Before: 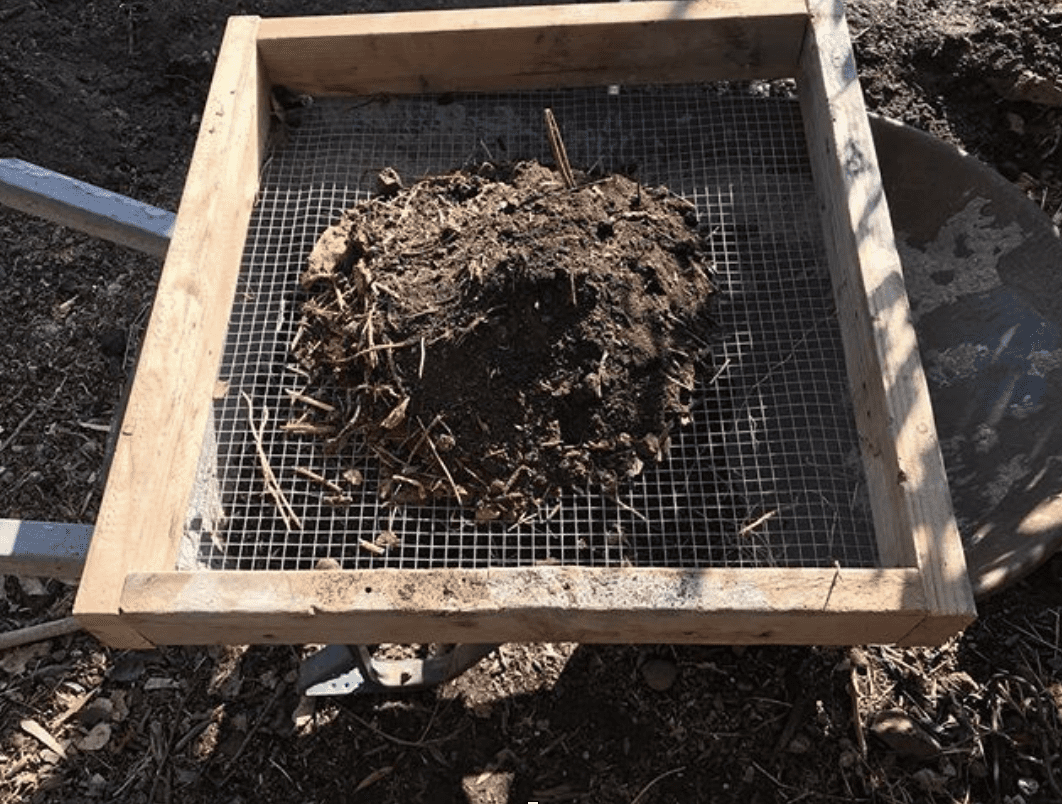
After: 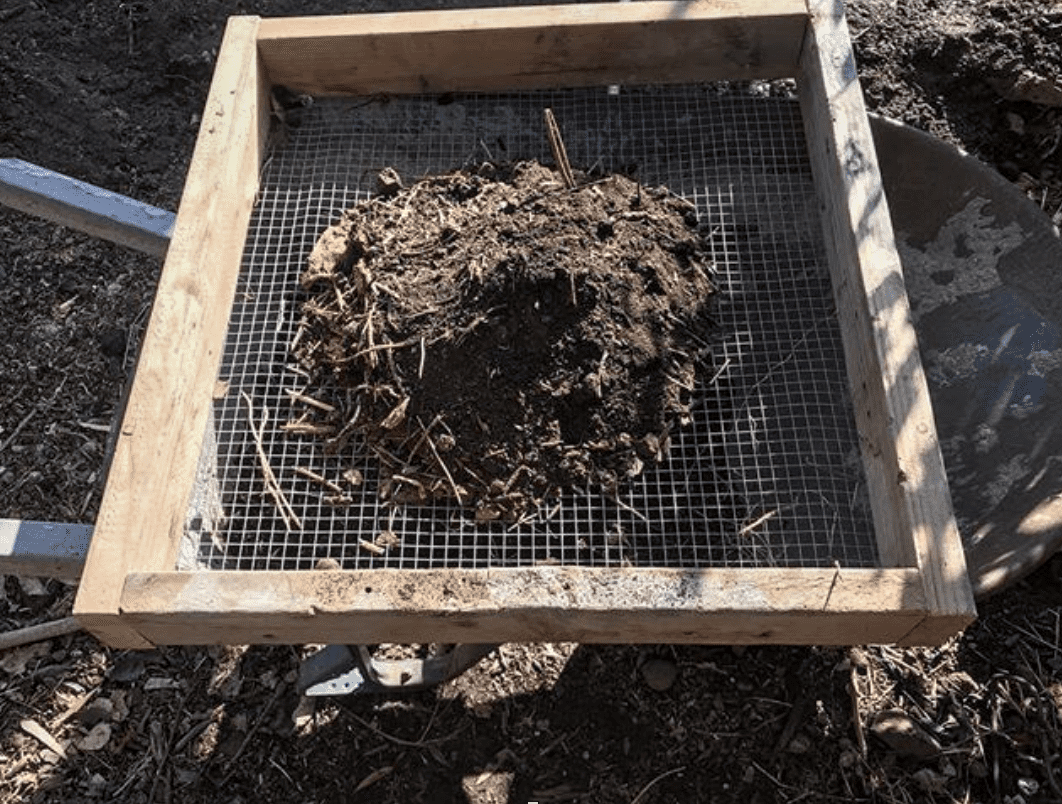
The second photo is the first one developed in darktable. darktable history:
white balance: red 0.982, blue 1.018
local contrast: on, module defaults
